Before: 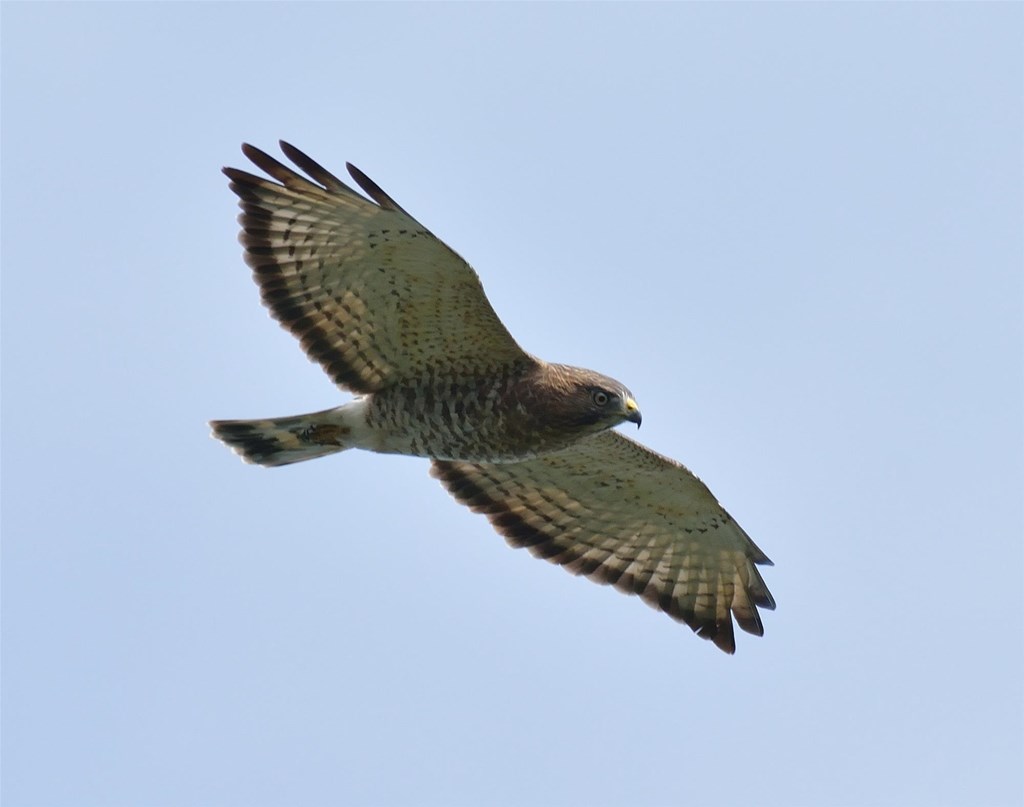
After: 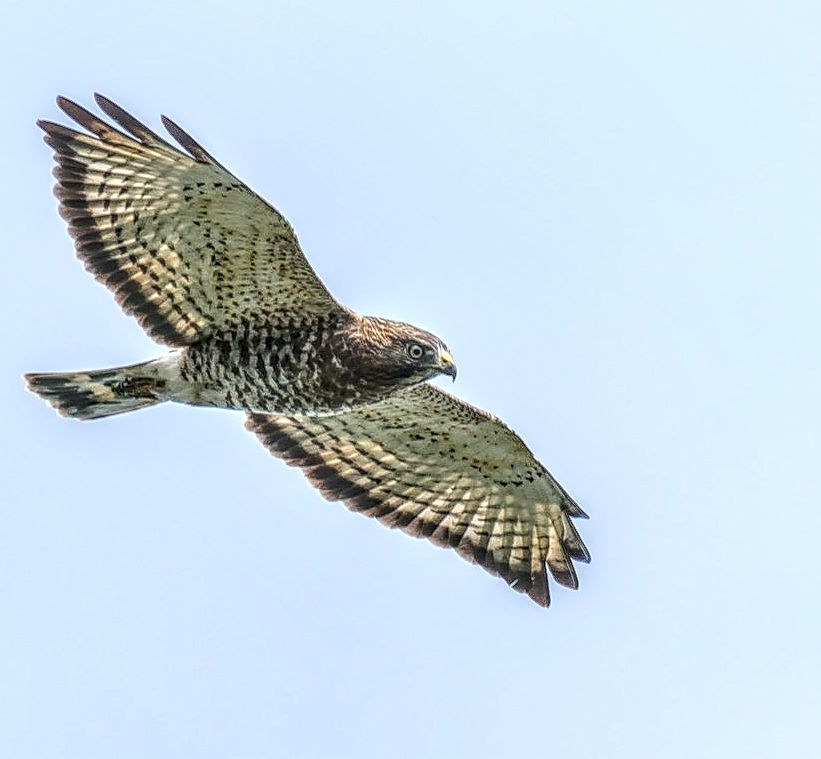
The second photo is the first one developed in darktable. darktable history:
local contrast: highlights 1%, shadows 5%, detail 299%, midtone range 0.294
sharpen: on, module defaults
crop and rotate: left 18.14%, top 5.896%, right 1.674%
base curve: curves: ch0 [(0, 0) (0.028, 0.03) (0.121, 0.232) (0.46, 0.748) (0.859, 0.968) (1, 1)]
